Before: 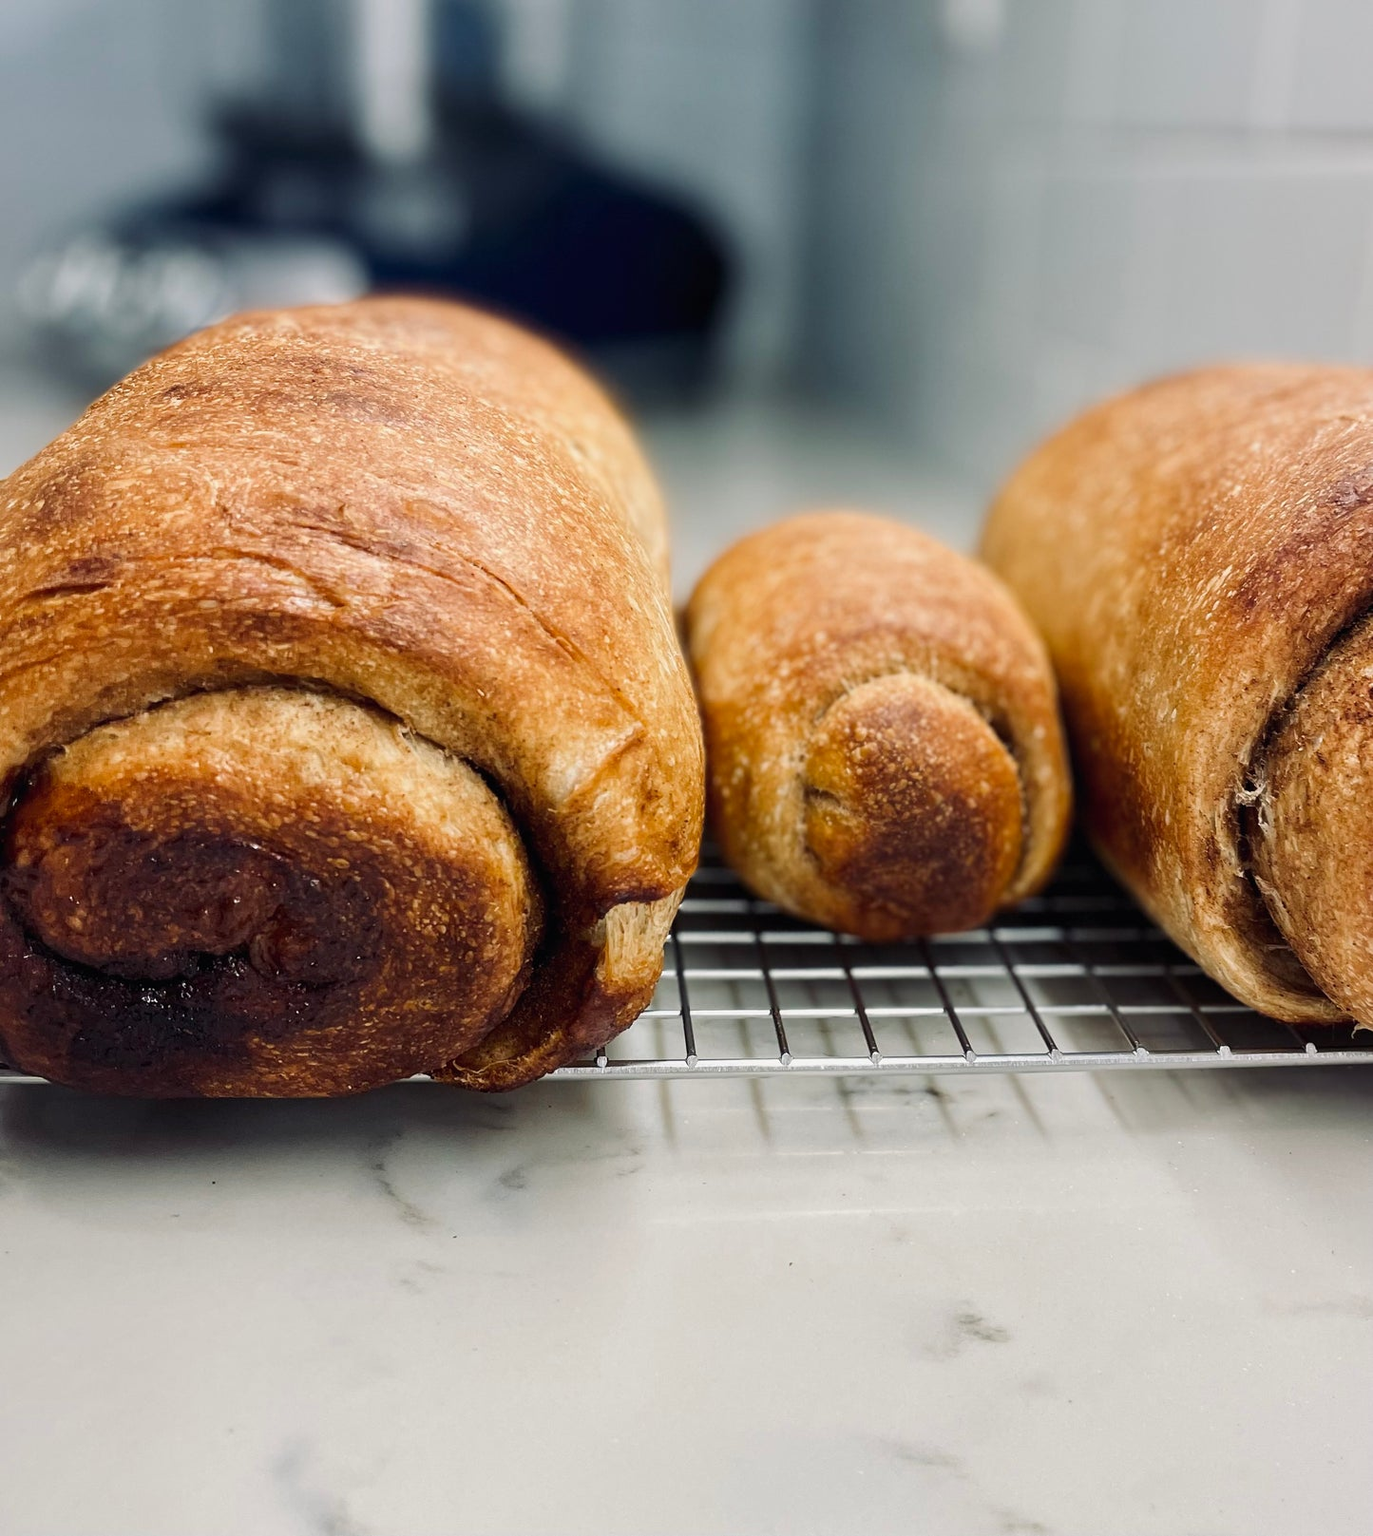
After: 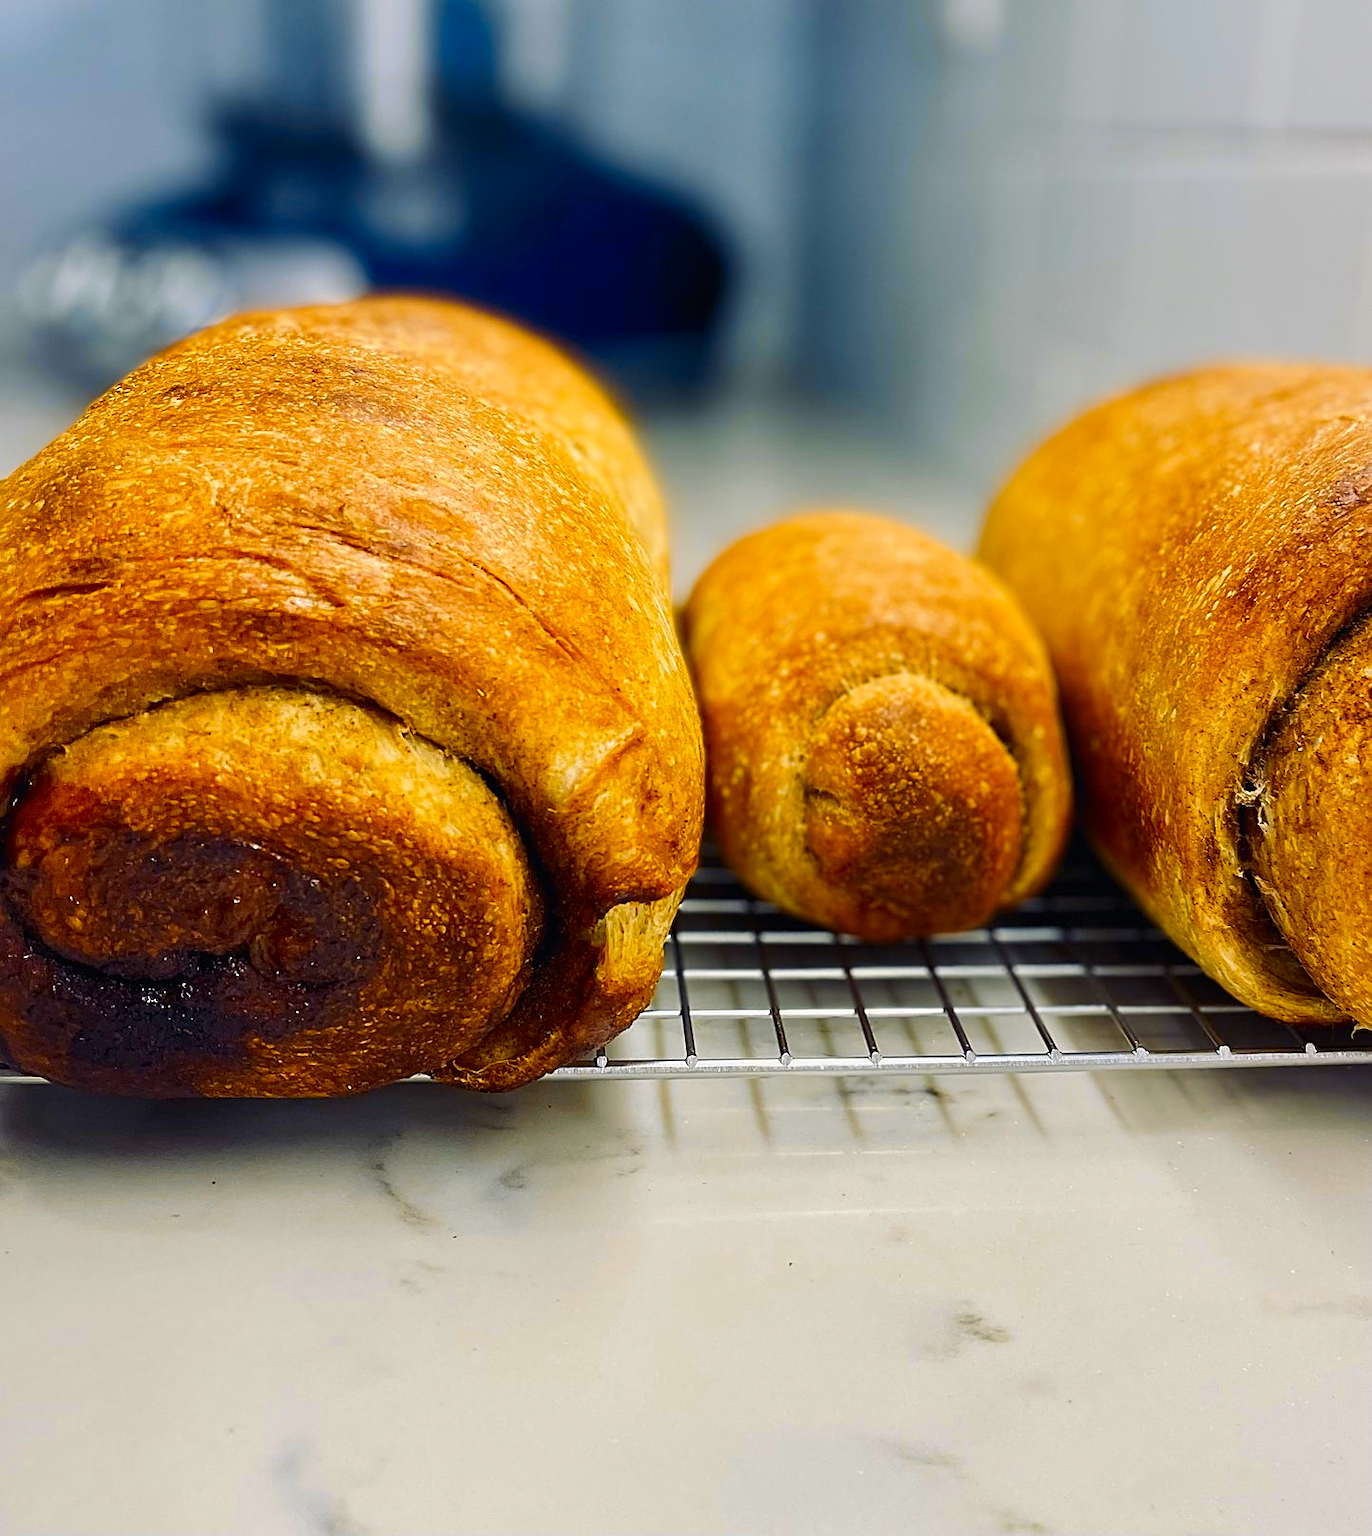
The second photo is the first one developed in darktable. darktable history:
sharpen: on, module defaults
contrast brightness saturation: contrast 0.04, saturation 0.16
color contrast: green-magenta contrast 1.12, blue-yellow contrast 1.95, unbound 0
